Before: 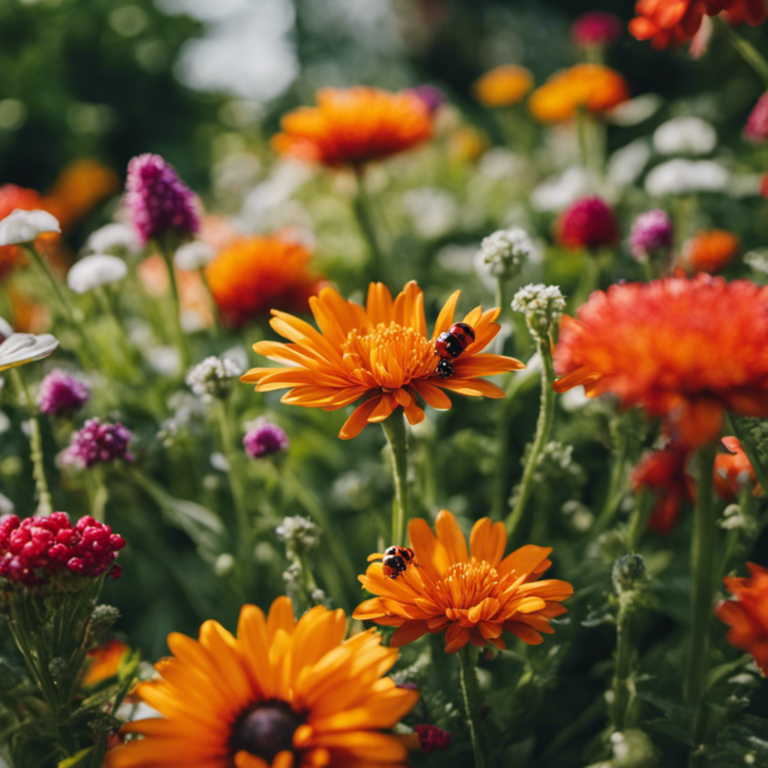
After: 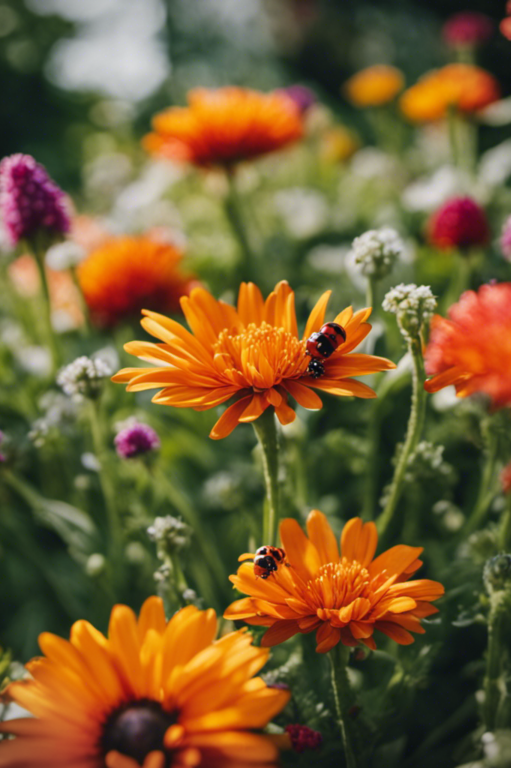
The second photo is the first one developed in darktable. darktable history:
vignetting: fall-off start 91.19%
crop: left 16.899%, right 16.556%
